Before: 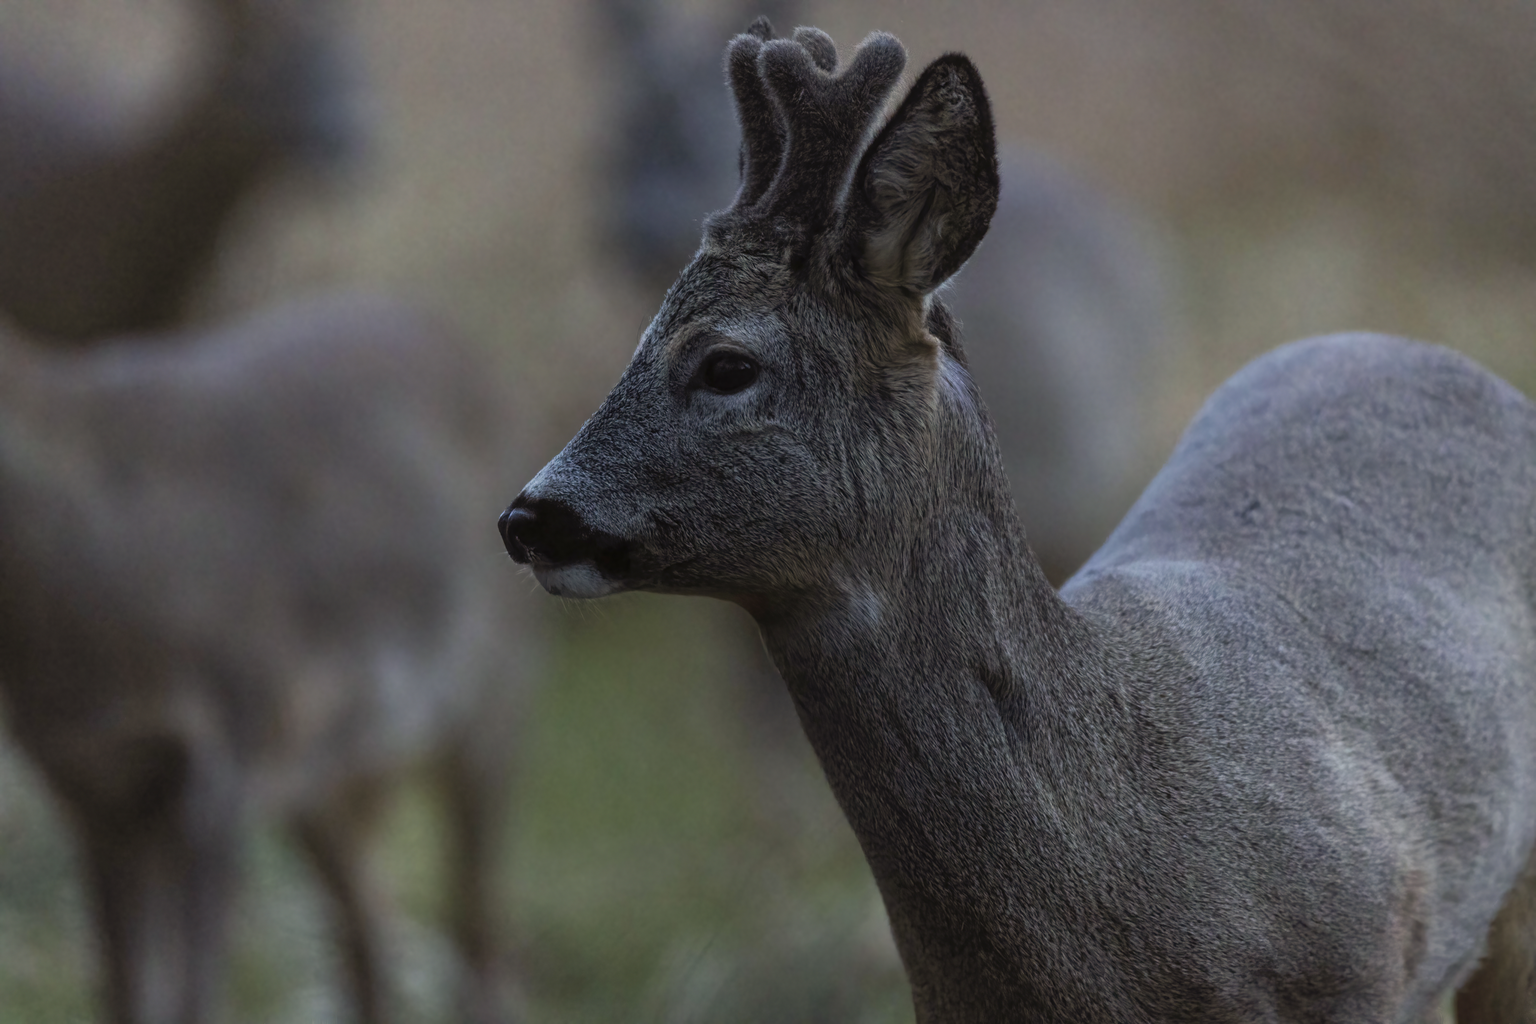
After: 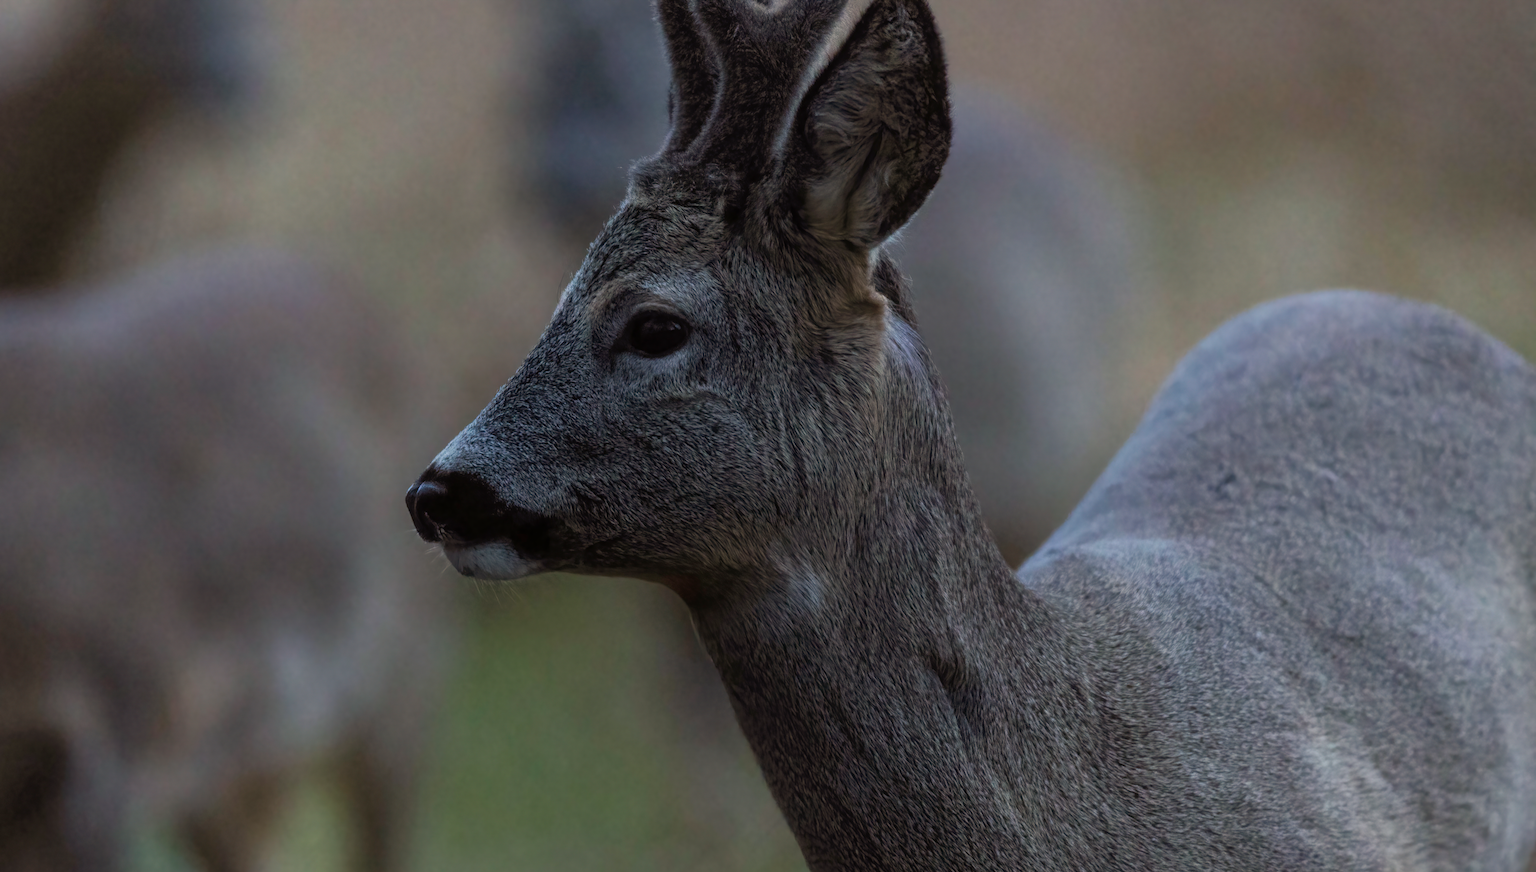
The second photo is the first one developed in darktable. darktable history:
crop: left 8.217%, top 6.526%, bottom 15.316%
tone equalizer: -7 EV 0.181 EV, -6 EV 0.11 EV, -5 EV 0.094 EV, -4 EV 0.03 EV, -2 EV -0.025 EV, -1 EV -0.064 EV, +0 EV -0.068 EV, edges refinement/feathering 500, mask exposure compensation -1.57 EV, preserve details no
exposure: exposure -0.046 EV, compensate highlight preservation false
